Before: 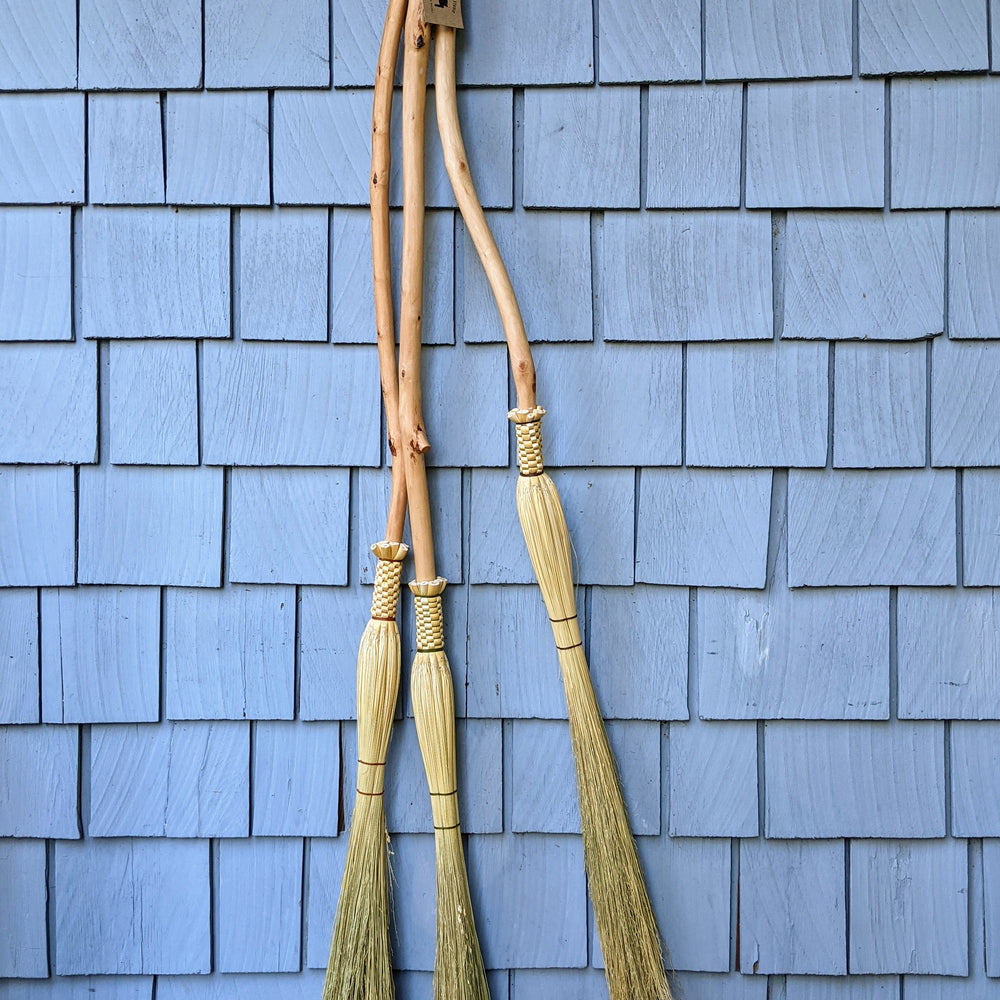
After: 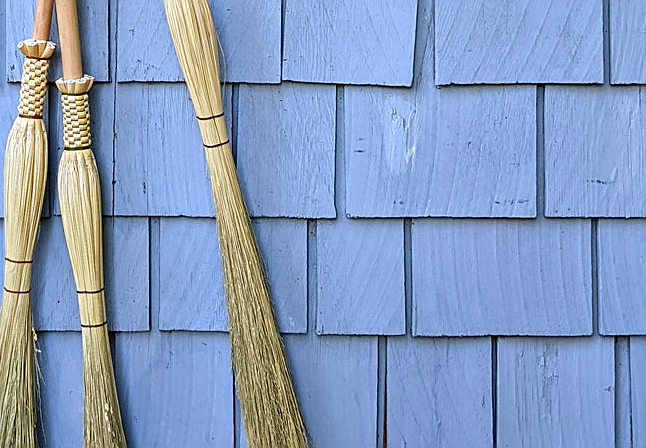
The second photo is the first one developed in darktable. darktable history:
exposure: compensate highlight preservation false
color calibration: illuminant as shot in camera, x 0.358, y 0.373, temperature 4628.91 K
crop and rotate: left 35.372%, top 50.298%, bottom 4.886%
sharpen: amount 0.495
